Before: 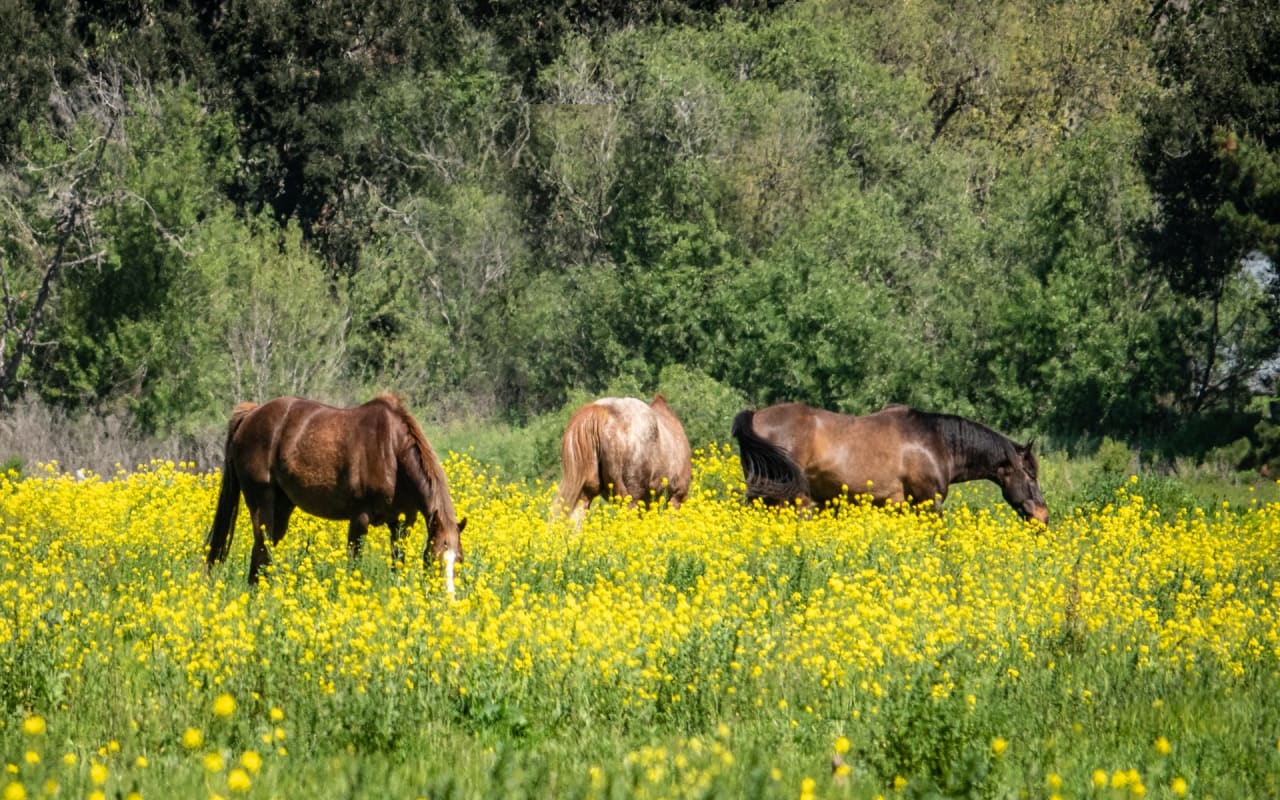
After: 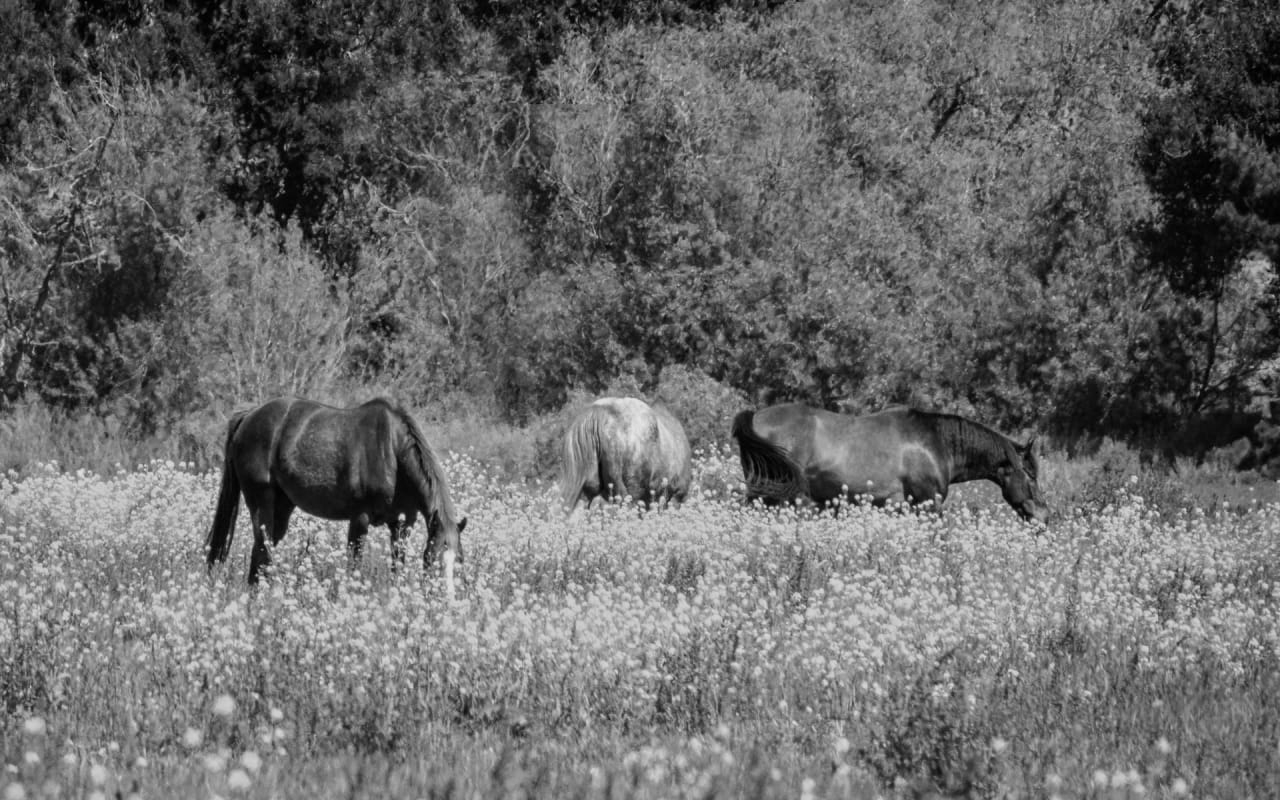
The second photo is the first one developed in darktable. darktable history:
velvia: strength 15%
monochrome: a 14.95, b -89.96
